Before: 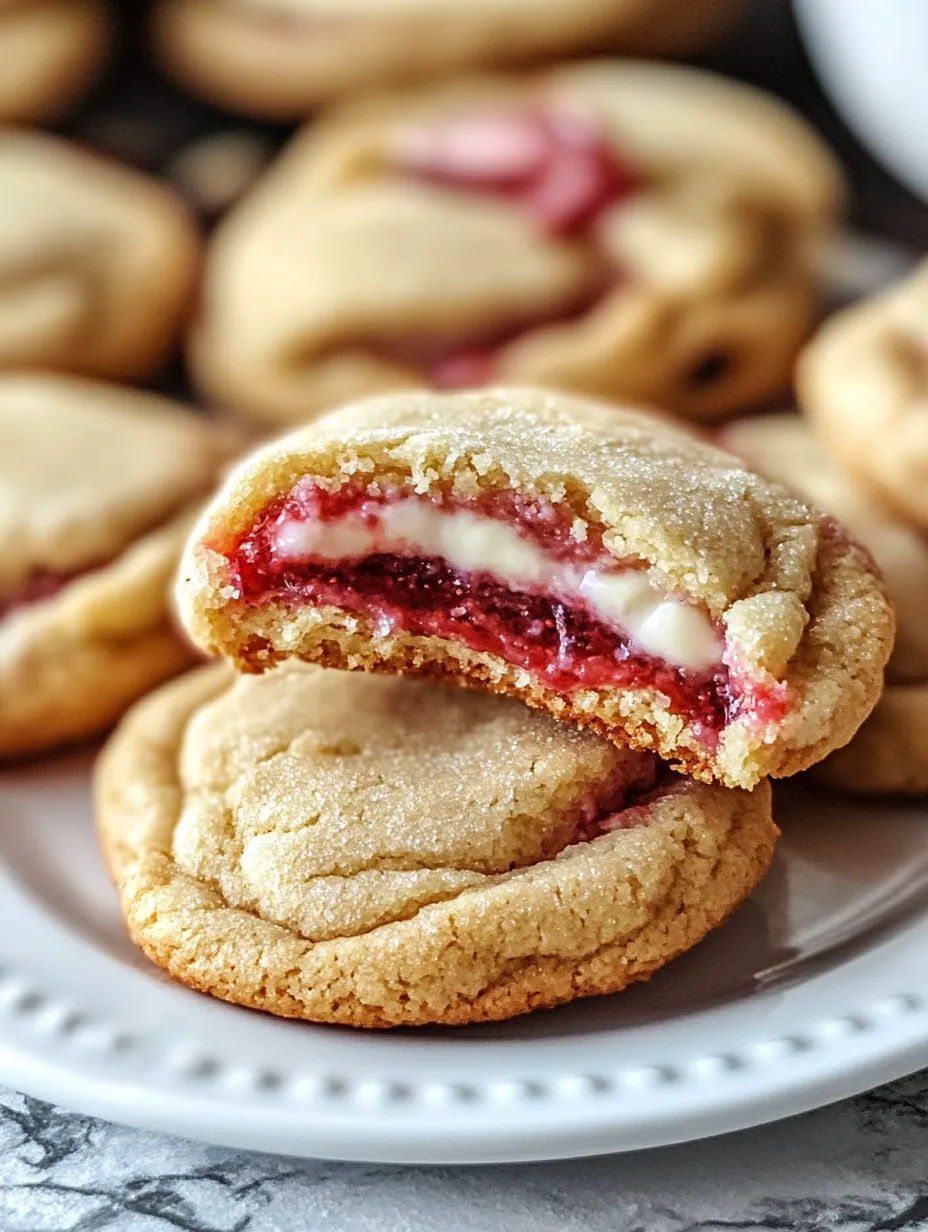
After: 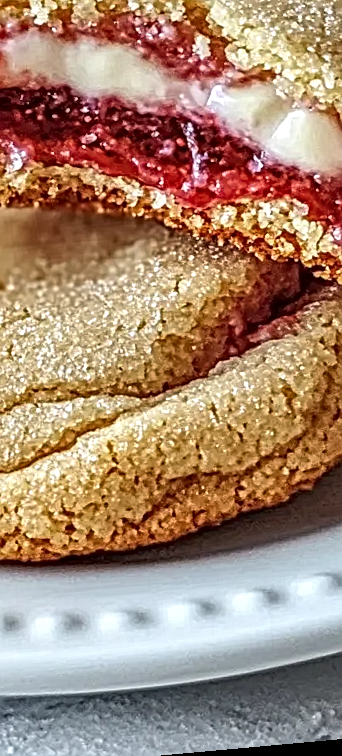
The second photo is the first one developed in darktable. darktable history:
color balance rgb: global vibrance 1%, saturation formula JzAzBz (2021)
local contrast: mode bilateral grid, contrast 20, coarseness 3, detail 300%, midtone range 0.2
crop: left 40.878%, top 39.176%, right 25.993%, bottom 3.081%
rotate and perspective: rotation -5.2°, automatic cropping off
shadows and highlights: shadows 43.06, highlights 6.94
